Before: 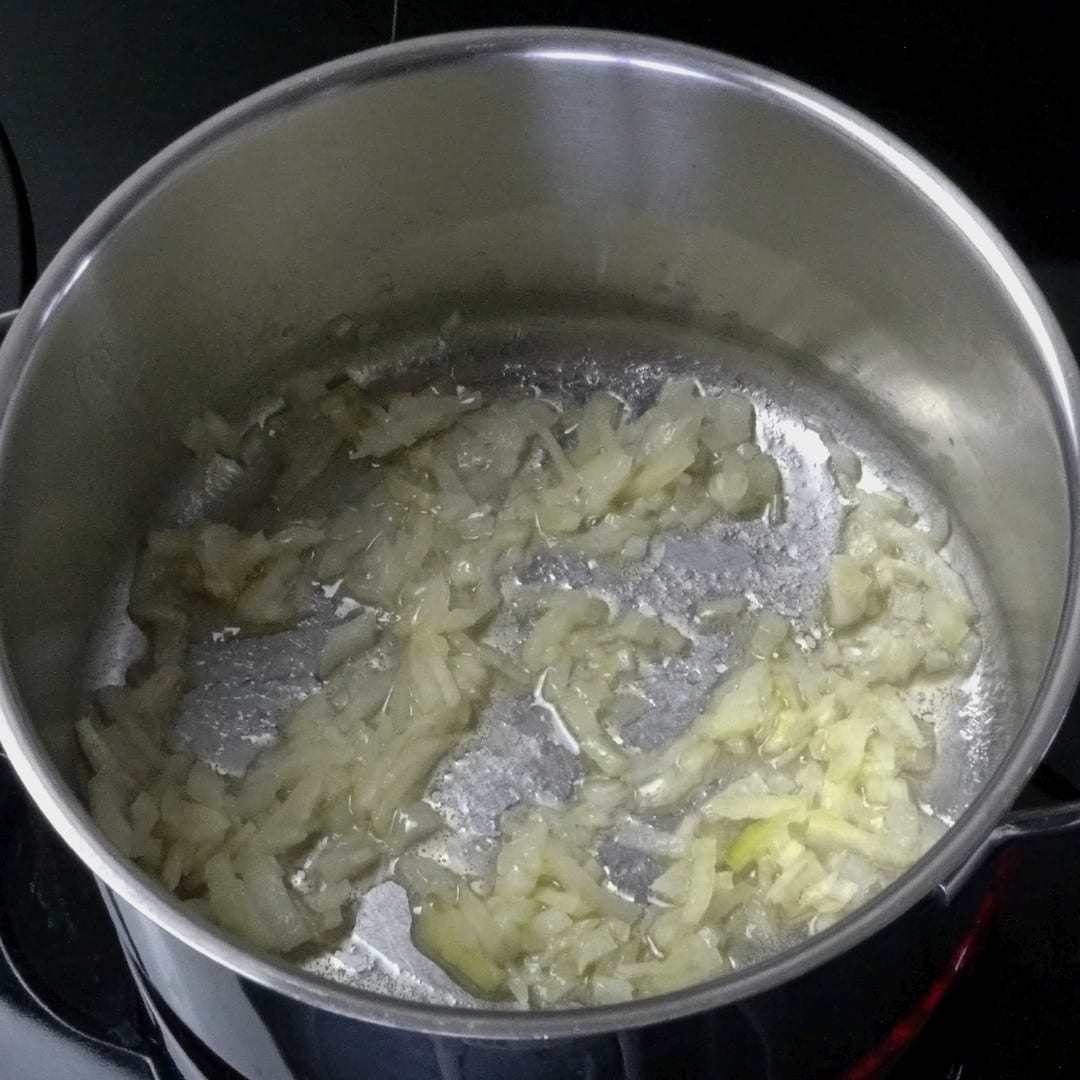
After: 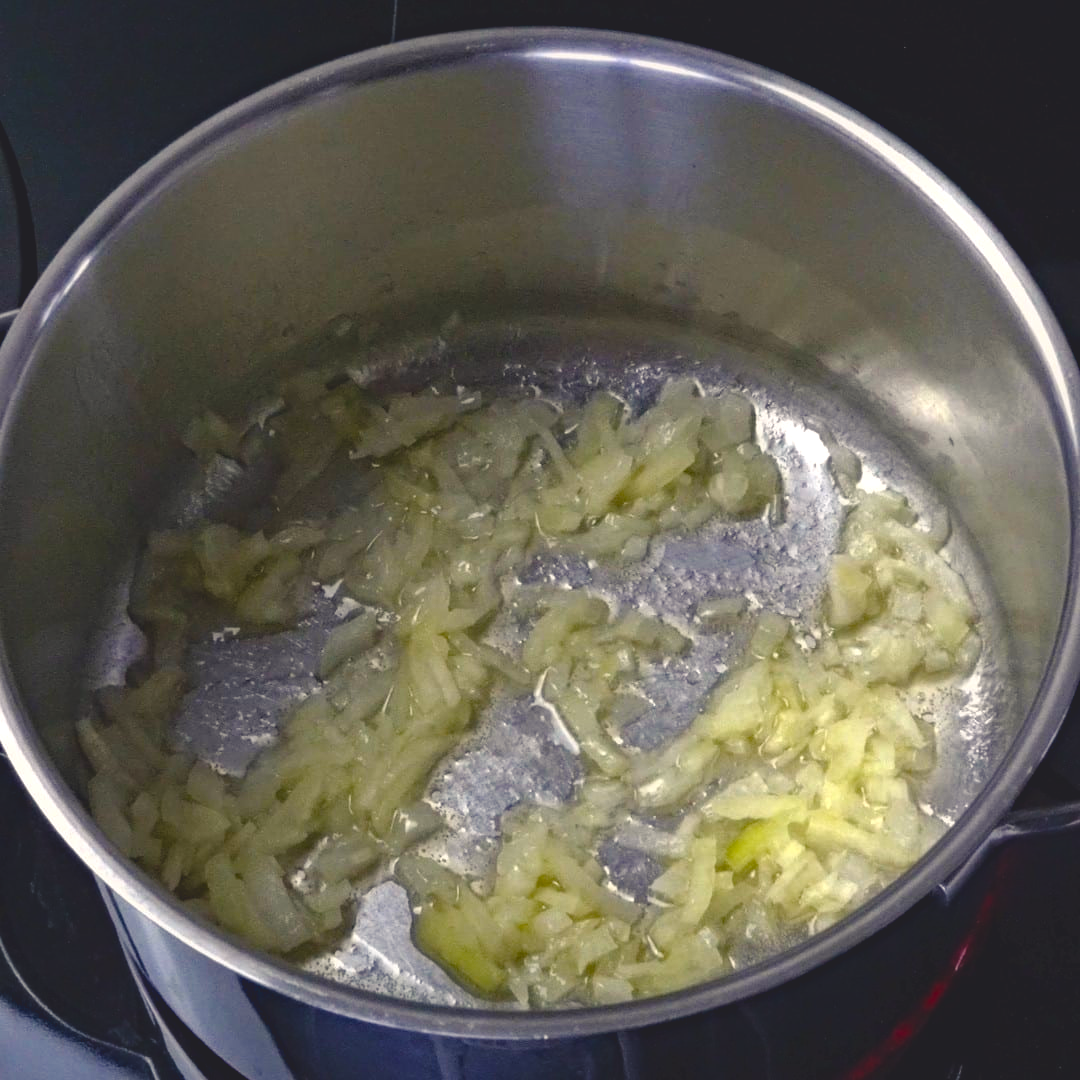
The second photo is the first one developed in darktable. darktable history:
color balance rgb: shadows lift › chroma 3%, shadows lift › hue 280.8°, power › hue 330°, highlights gain › chroma 3%, highlights gain › hue 75.6°, global offset › luminance 1.5%, perceptual saturation grading › global saturation 20%, perceptual saturation grading › highlights -25%, perceptual saturation grading › shadows 50%, global vibrance 30%
haze removal: strength 0.29, distance 0.25, compatibility mode true, adaptive false
